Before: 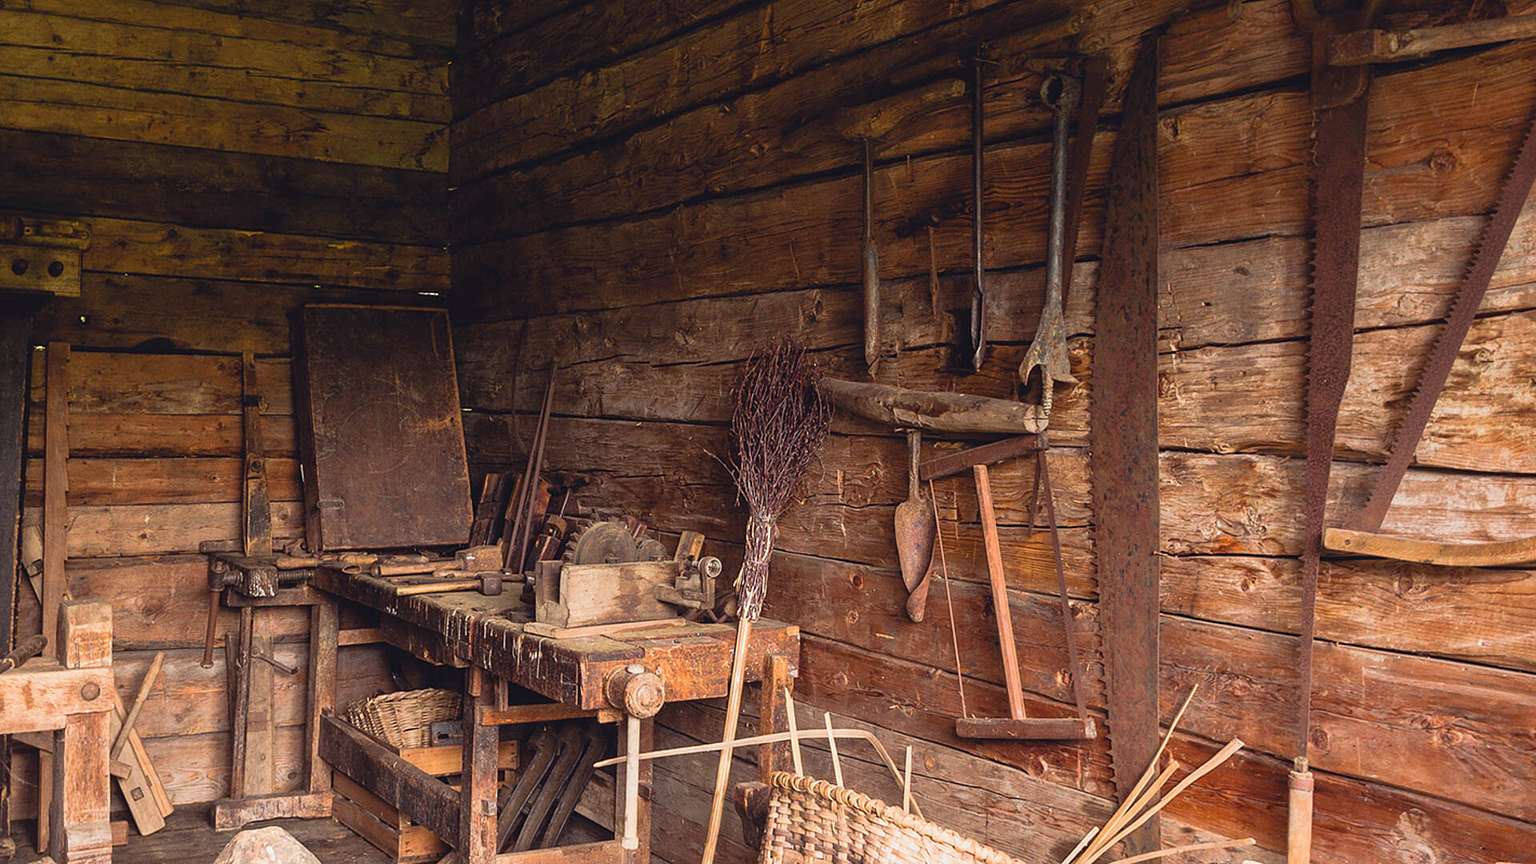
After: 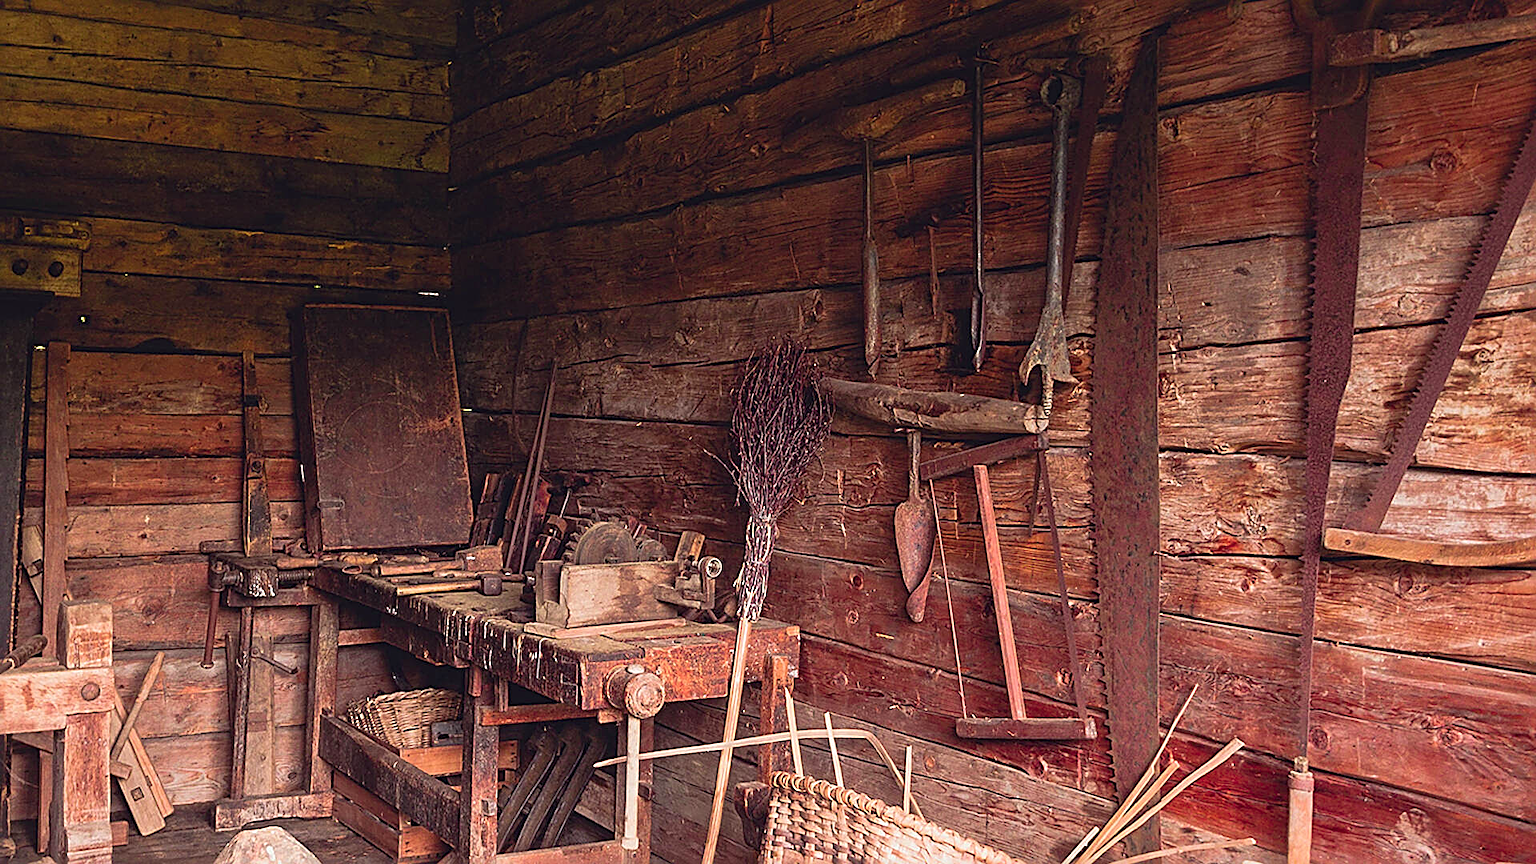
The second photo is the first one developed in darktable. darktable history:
sharpen: radius 2.609, amount 0.691
color calibration: output R [0.946, 0.065, -0.013, 0], output G [-0.246, 1.264, -0.017, 0], output B [0.046, -0.098, 1.05, 0], gray › normalize channels true, illuminant same as pipeline (D50), adaptation none (bypass), x 0.333, y 0.333, temperature 5005.63 K, gamut compression 0.005
